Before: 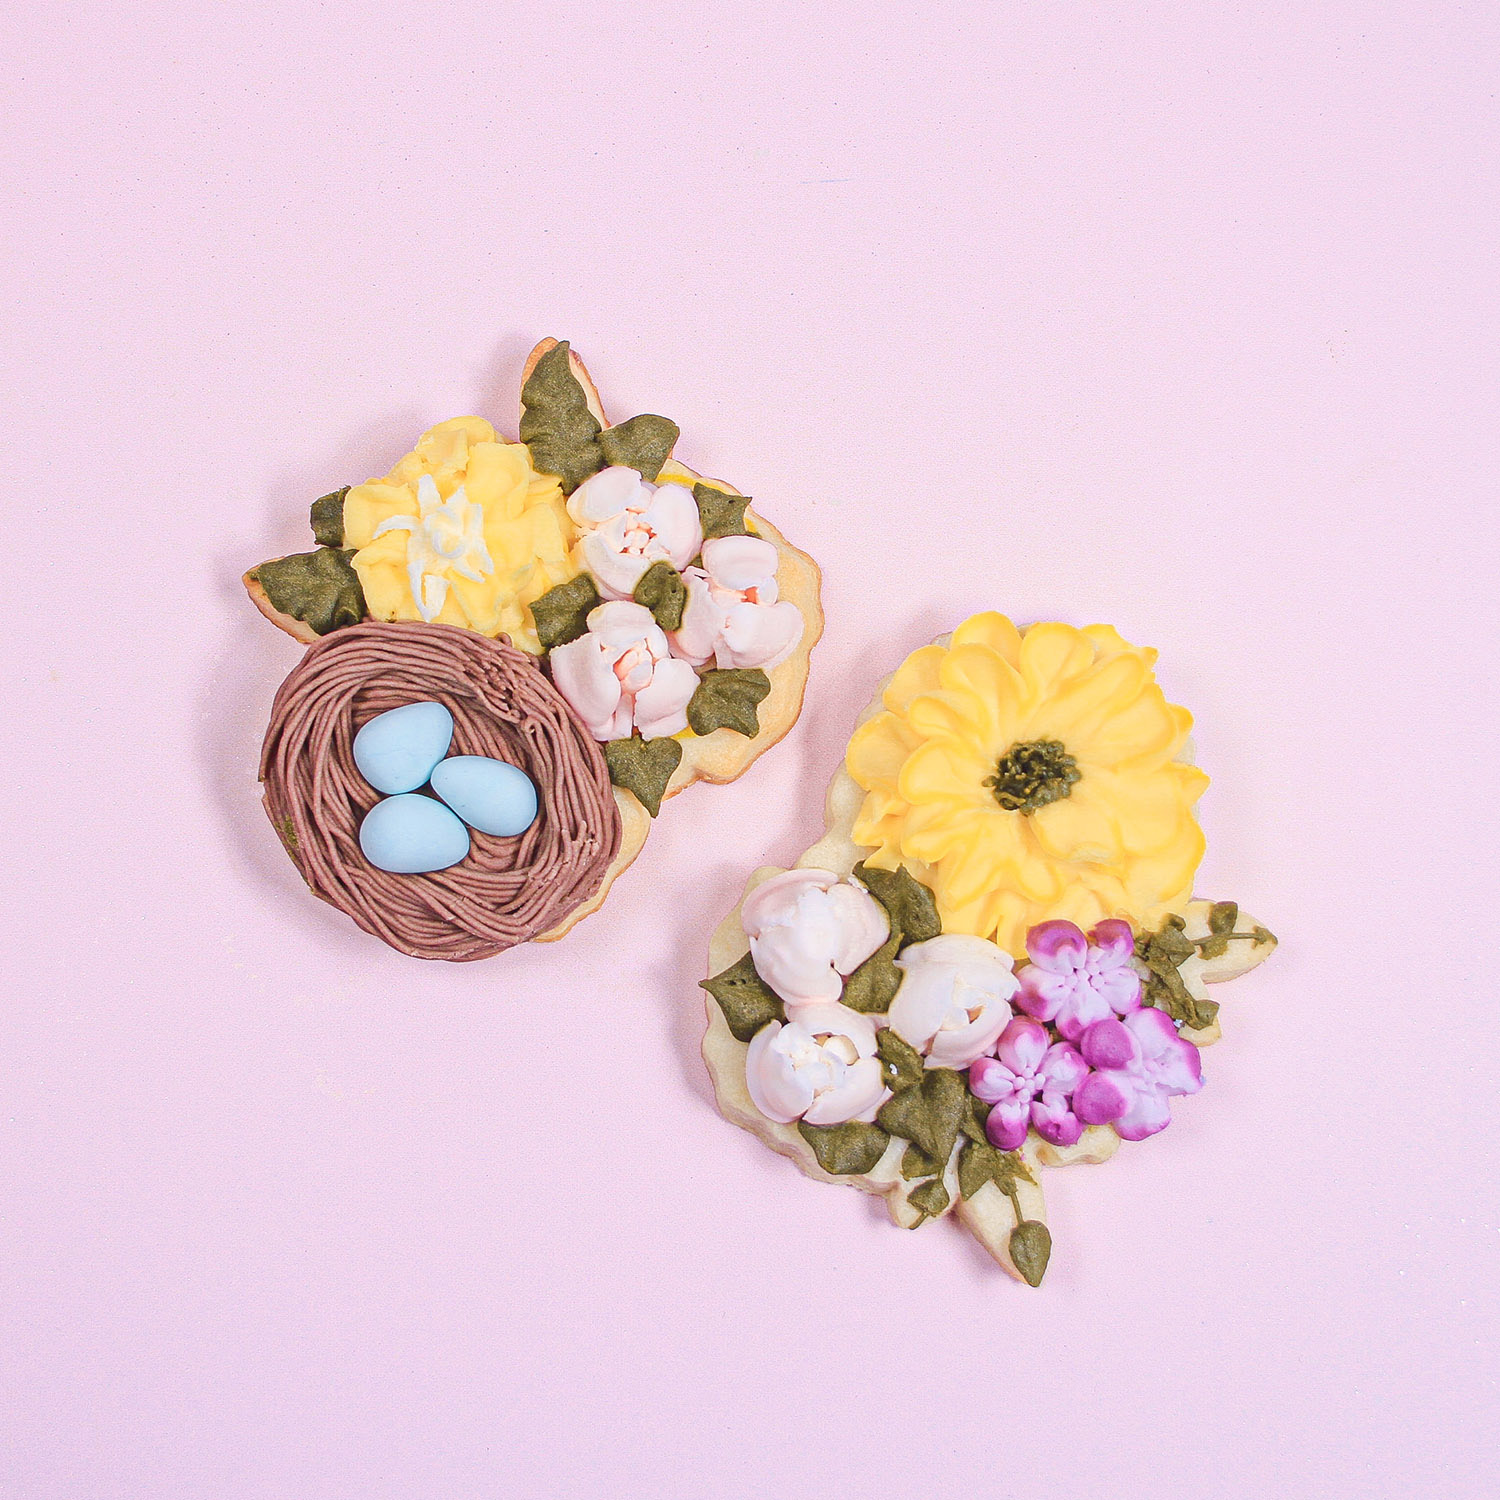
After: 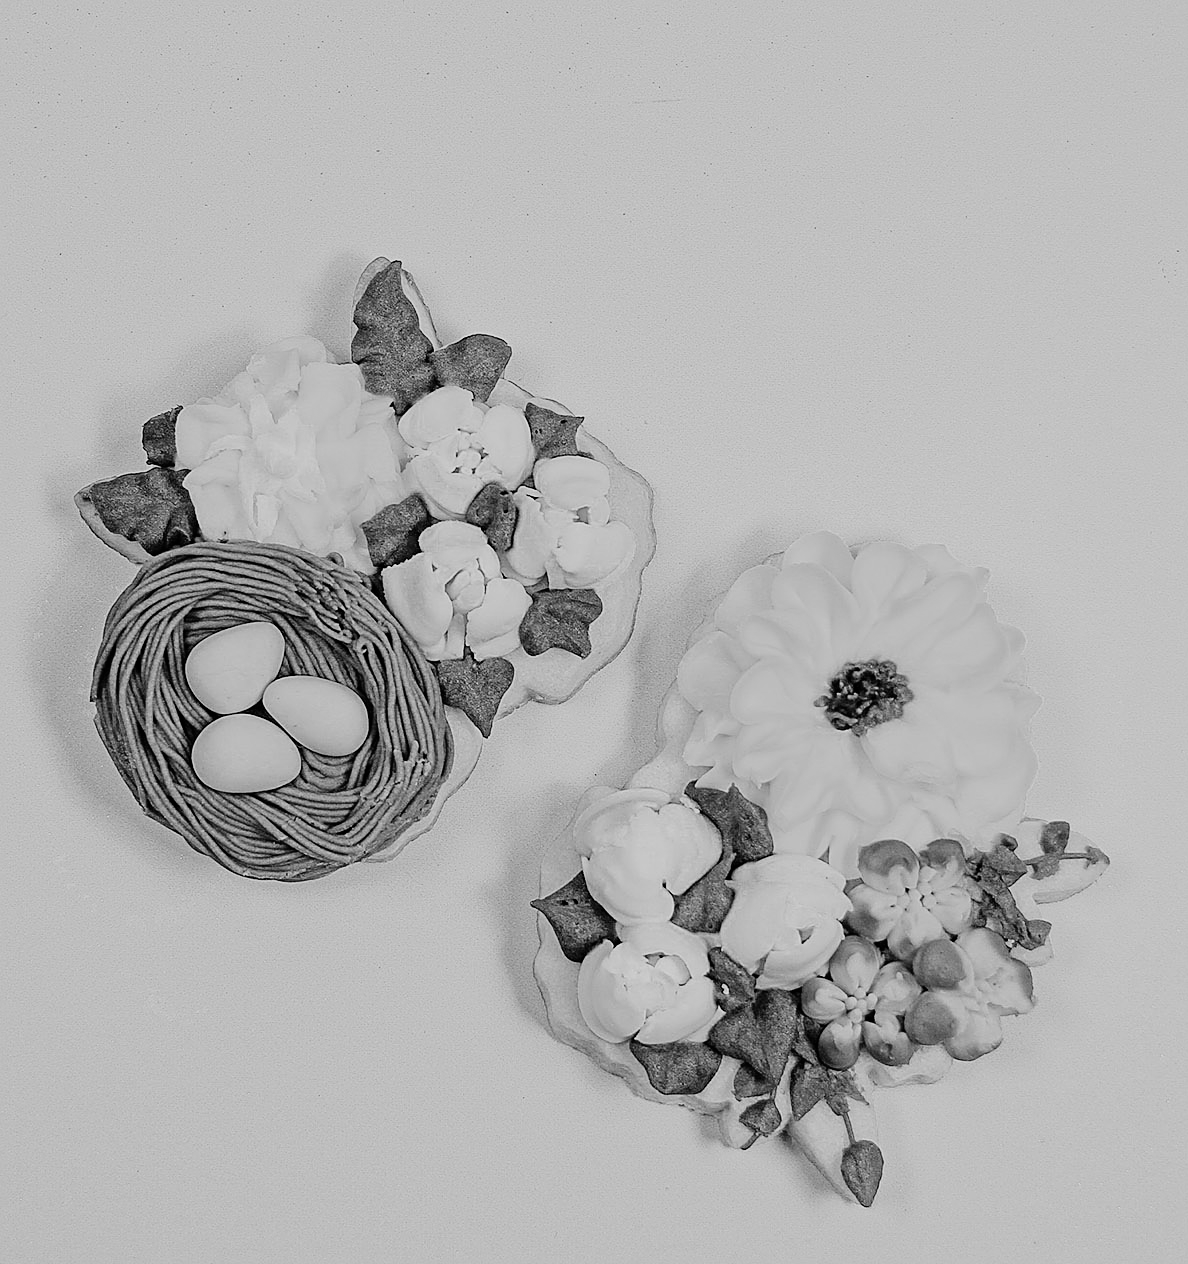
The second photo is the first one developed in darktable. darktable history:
monochrome: on, module defaults
crop: left 11.225%, top 5.381%, right 9.565%, bottom 10.314%
exposure: exposure -0.492 EV, compensate highlight preservation false
sharpen: on, module defaults
filmic rgb: black relative exposure -5 EV, hardness 2.88, contrast 1.3, highlights saturation mix -30%
